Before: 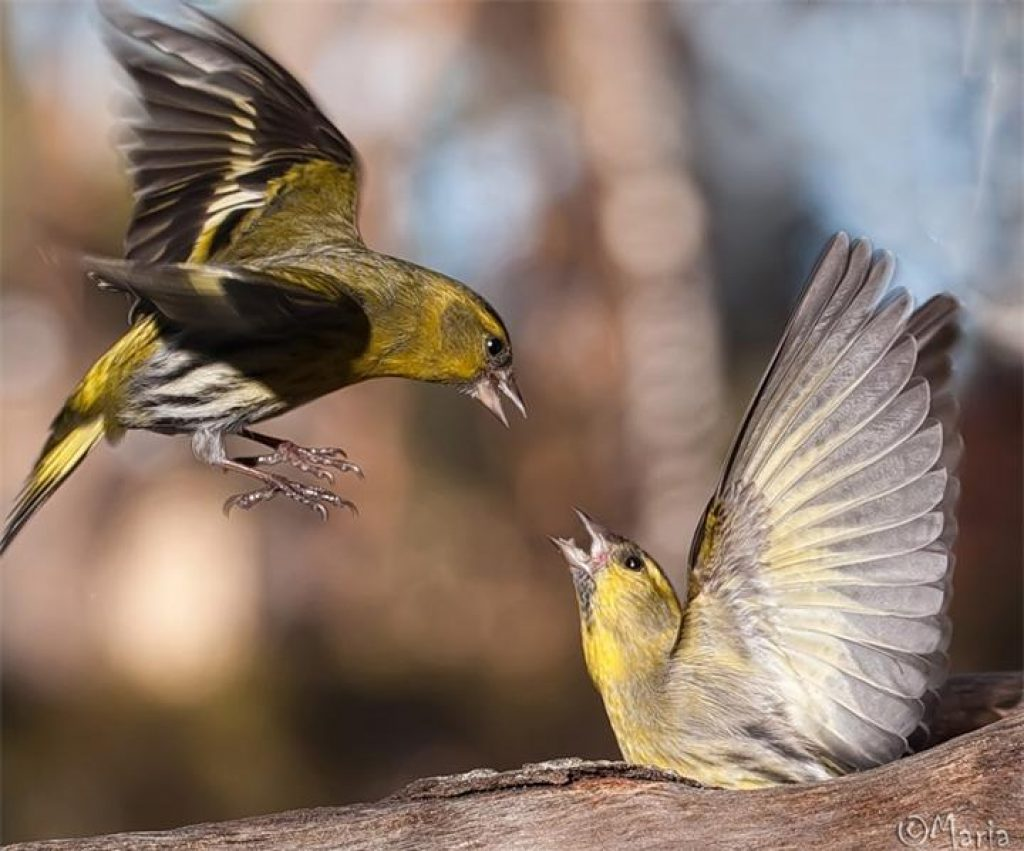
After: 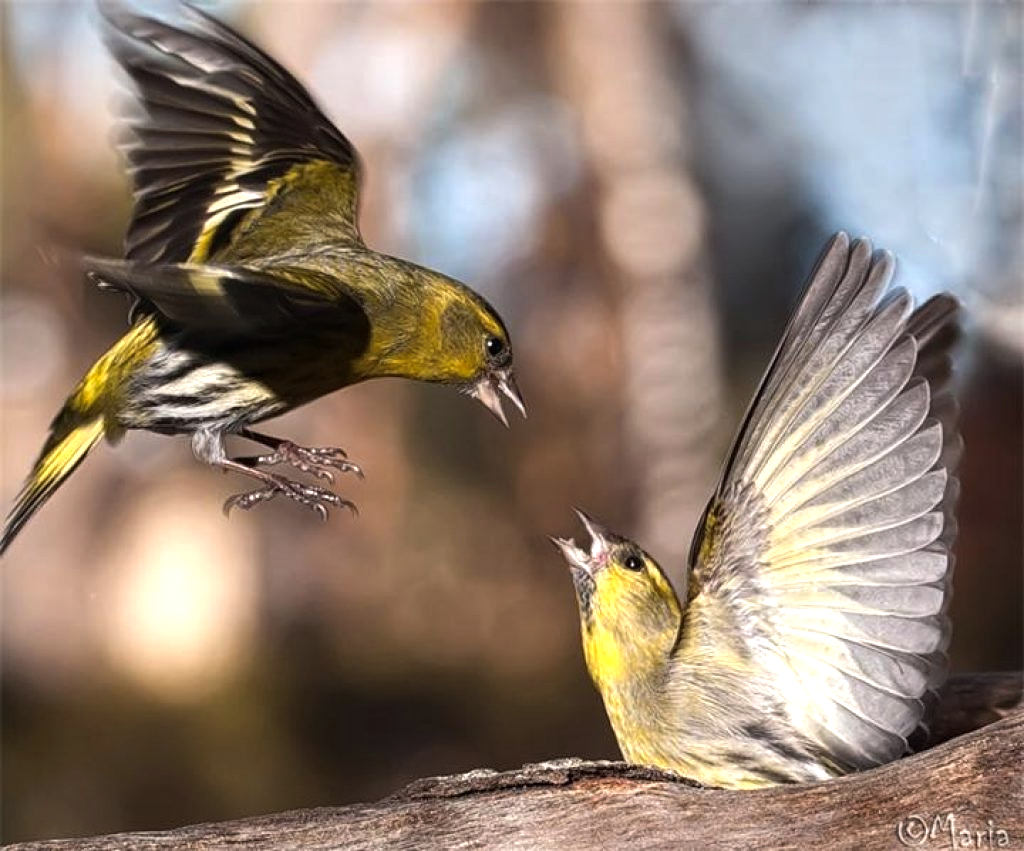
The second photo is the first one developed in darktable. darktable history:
color balance rgb: perceptual saturation grading › global saturation 2.436%, perceptual brilliance grading › global brilliance 15.226%, perceptual brilliance grading › shadows -34.571%
